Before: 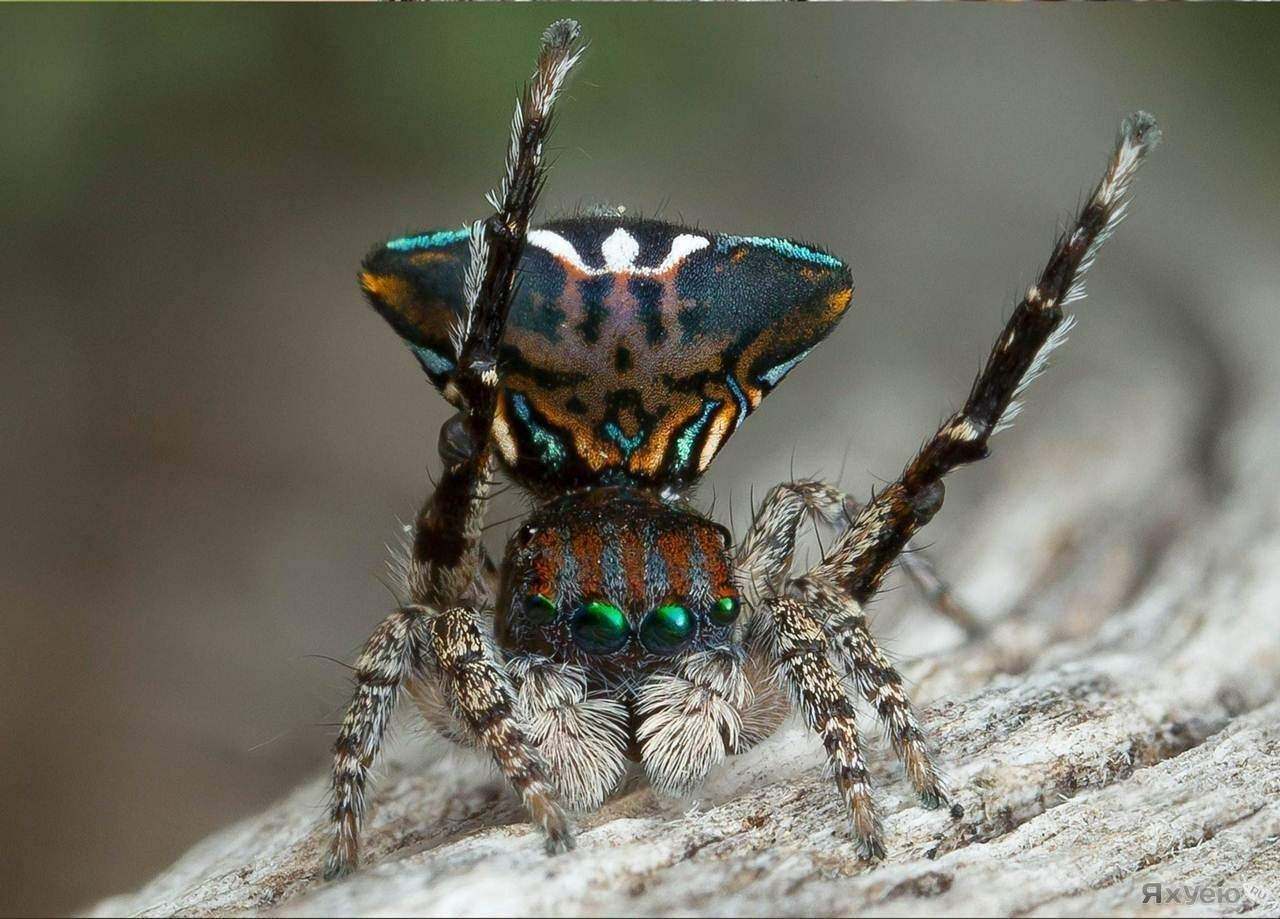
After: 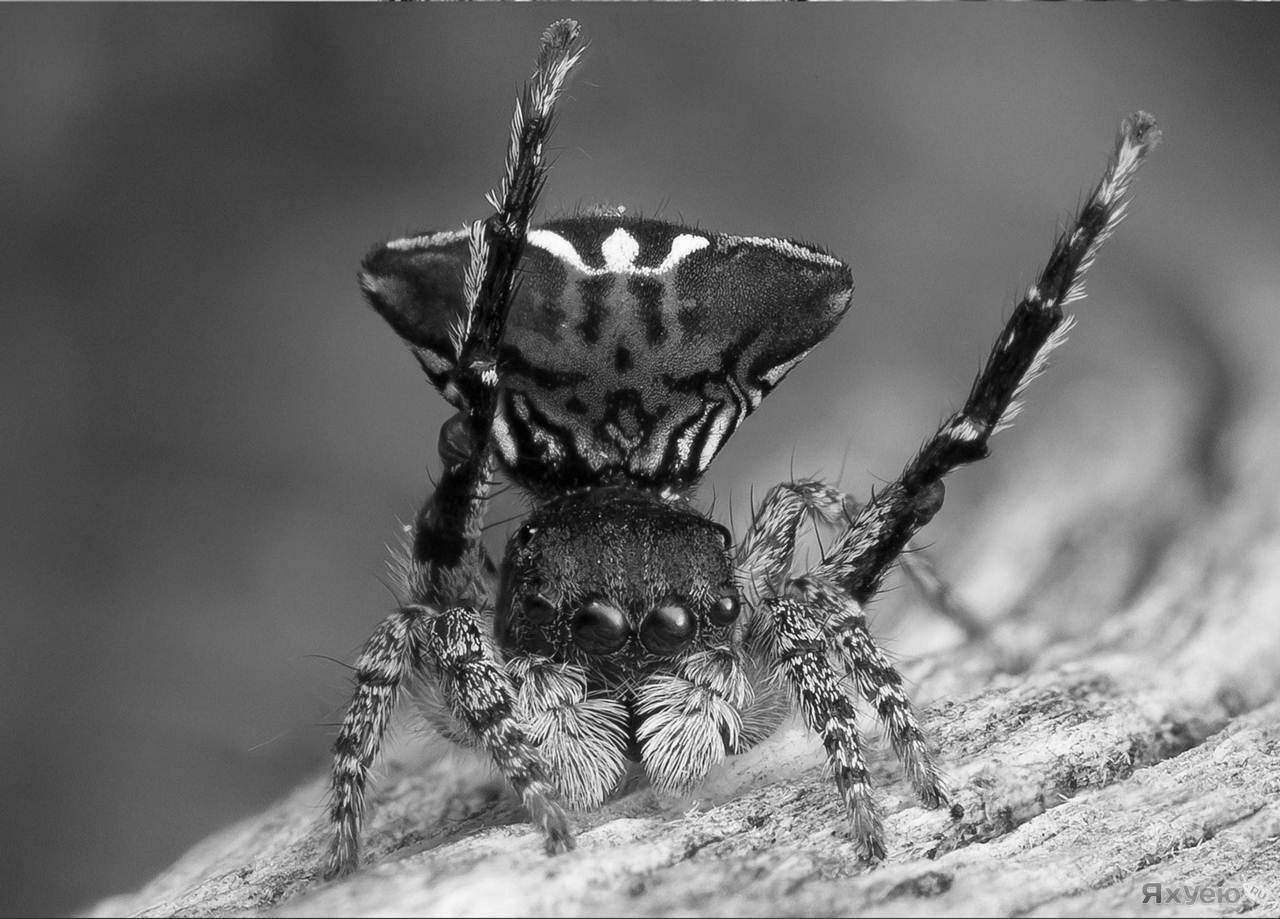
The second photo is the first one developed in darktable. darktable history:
monochrome: on, module defaults
white balance: red 0.982, blue 1.018
